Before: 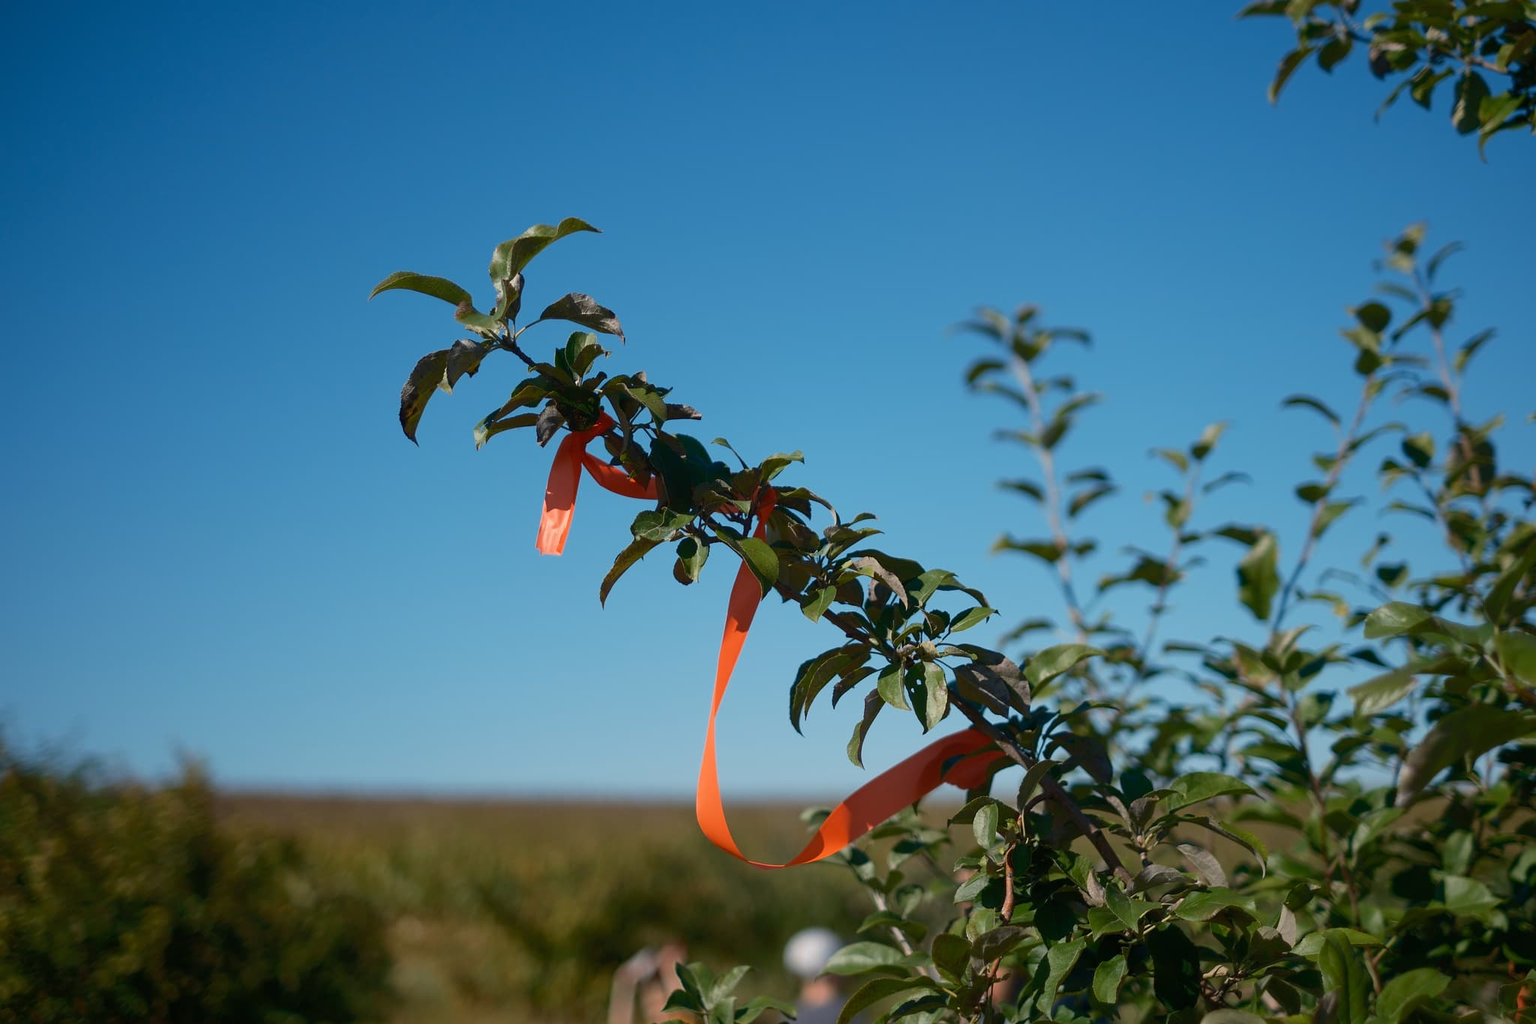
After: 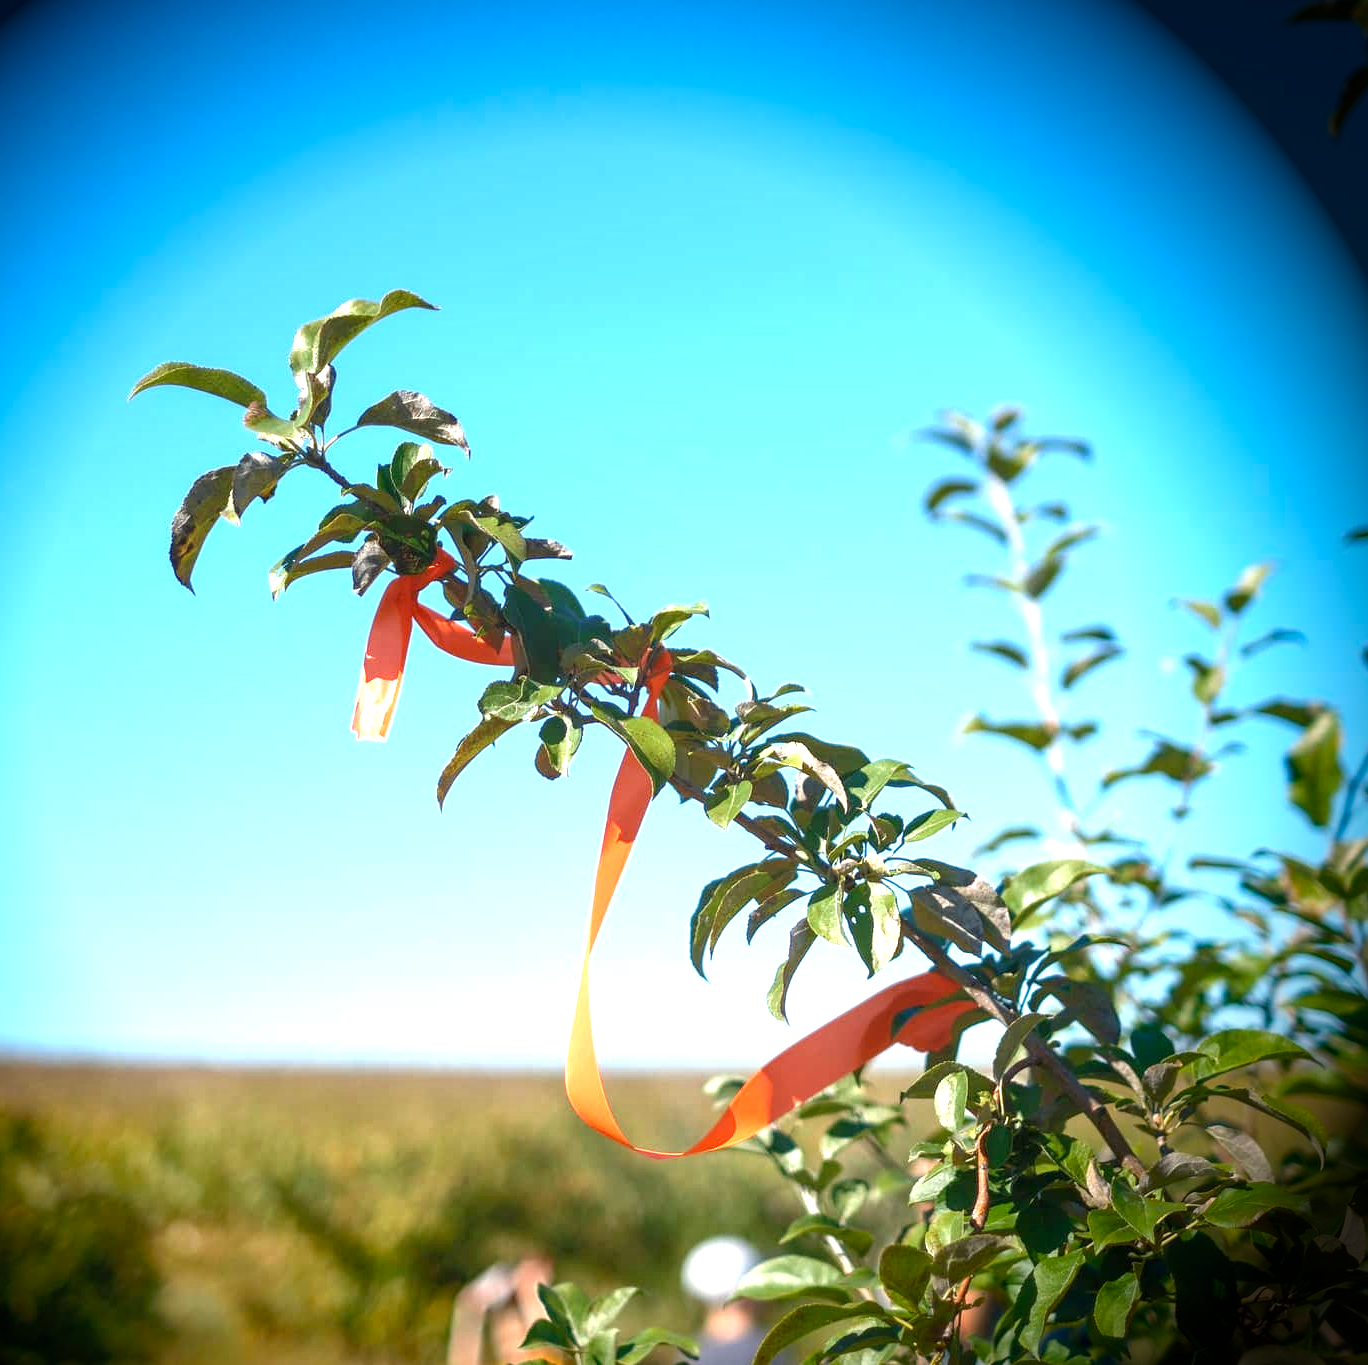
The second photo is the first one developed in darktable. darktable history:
local contrast: on, module defaults
crop and rotate: left 17.742%, right 15.433%
vignetting: brightness -0.986, saturation 0.495, center (-0.149, 0.015), automatic ratio true
exposure: exposure 1.996 EV, compensate exposure bias true, compensate highlight preservation false
